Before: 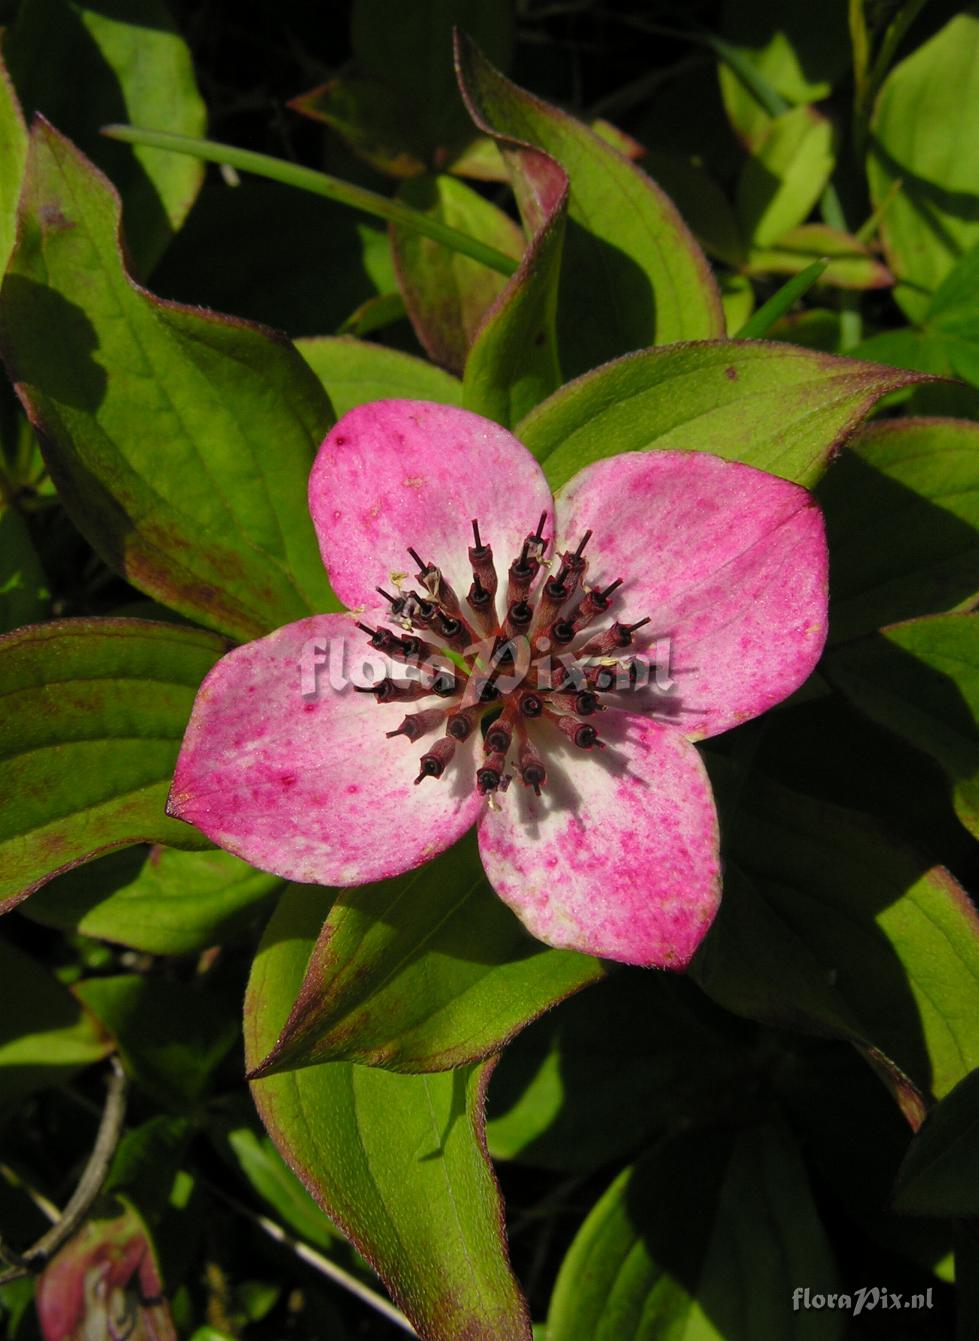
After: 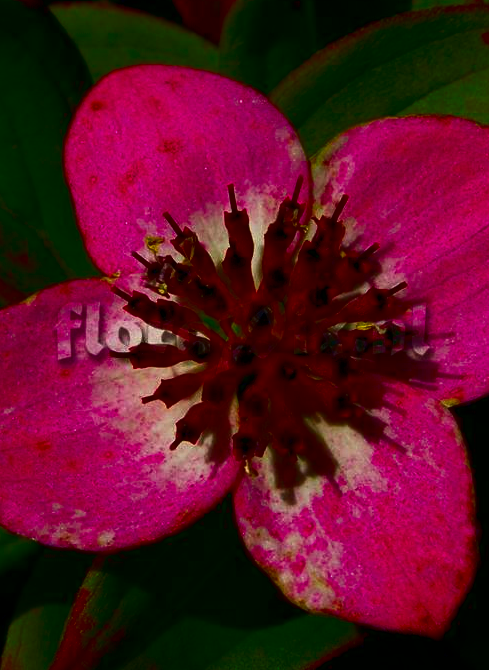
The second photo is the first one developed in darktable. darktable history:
crop: left 25%, top 25%, right 25%, bottom 25%
contrast brightness saturation: brightness -1, saturation 1
